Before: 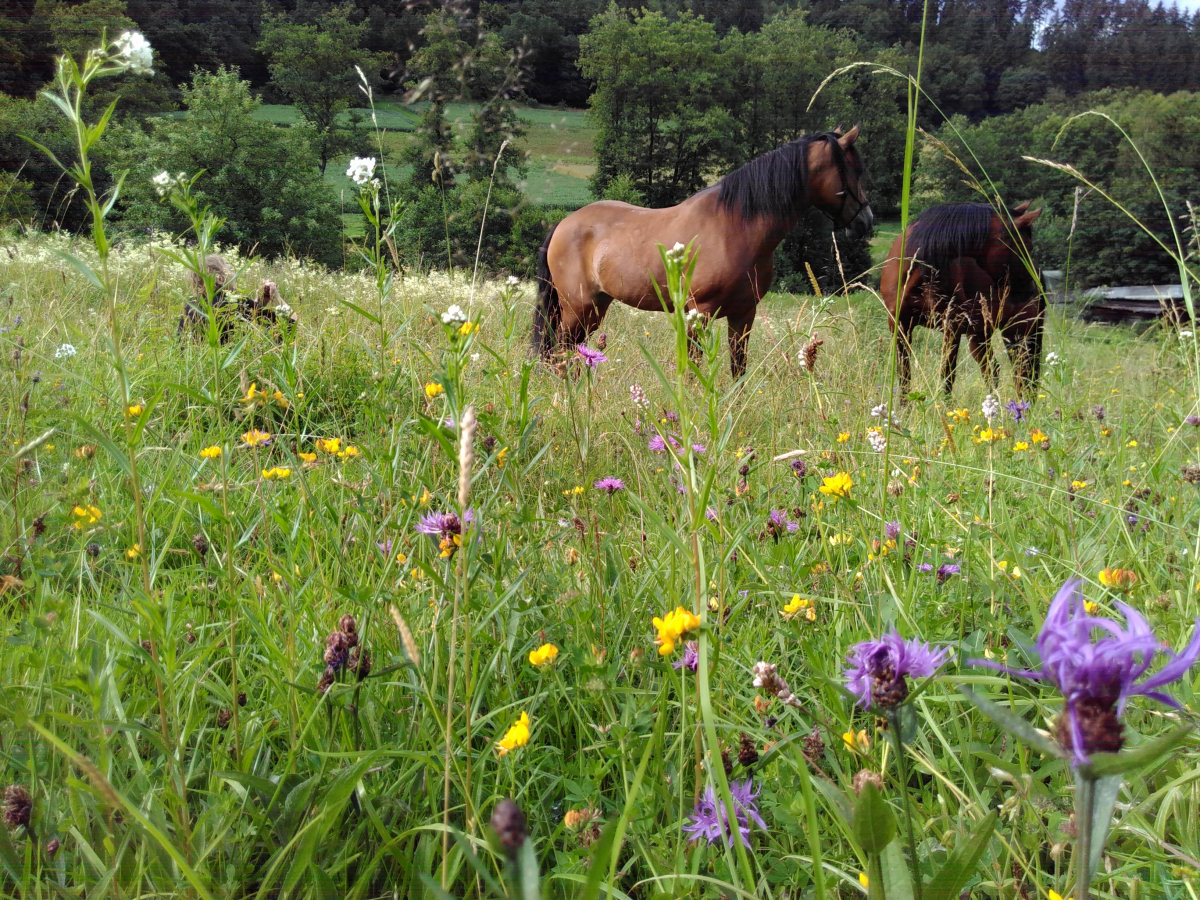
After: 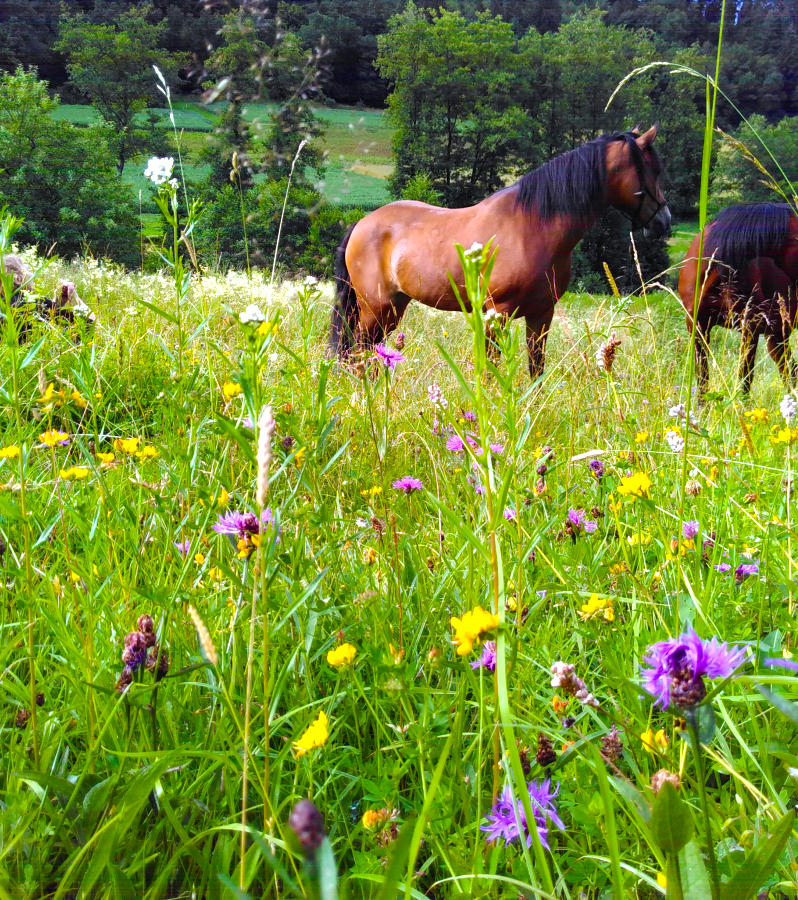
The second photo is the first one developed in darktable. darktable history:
white balance: red 0.967, blue 1.119, emerald 0.756
crop: left 16.899%, right 16.556%
color balance rgb: linear chroma grading › global chroma 20%, perceptual saturation grading › global saturation 25%, perceptual brilliance grading › global brilliance 20%, global vibrance 20%
